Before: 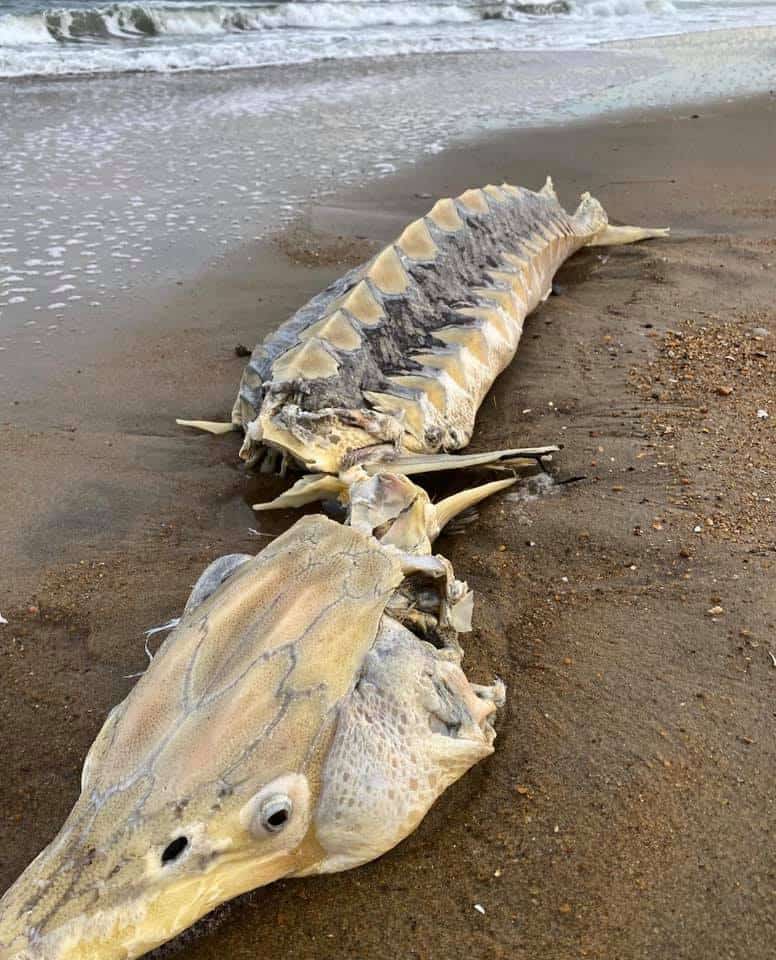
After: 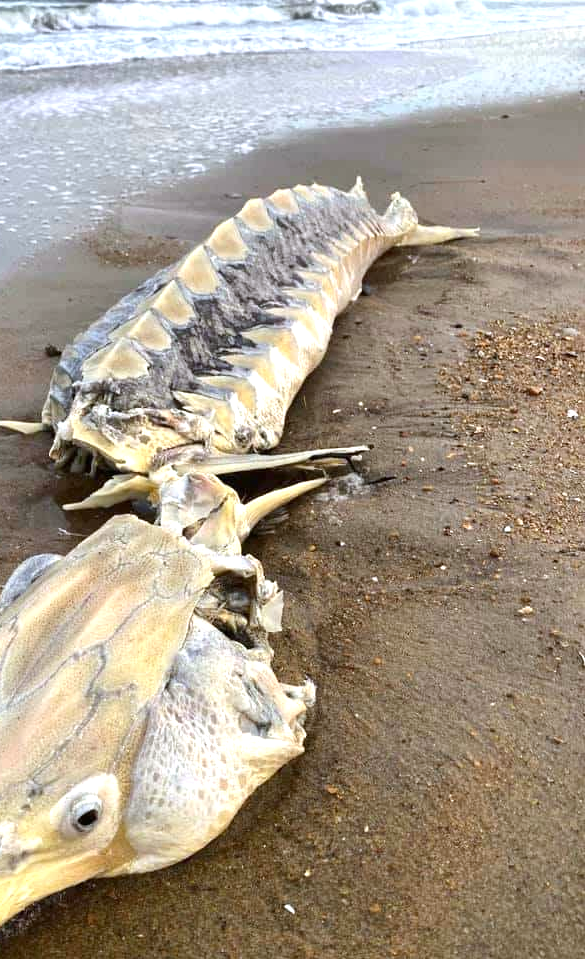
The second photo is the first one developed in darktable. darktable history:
exposure: exposure 0.6 EV, compensate highlight preservation false
crop and rotate: left 24.6%
white balance: red 0.976, blue 1.04
